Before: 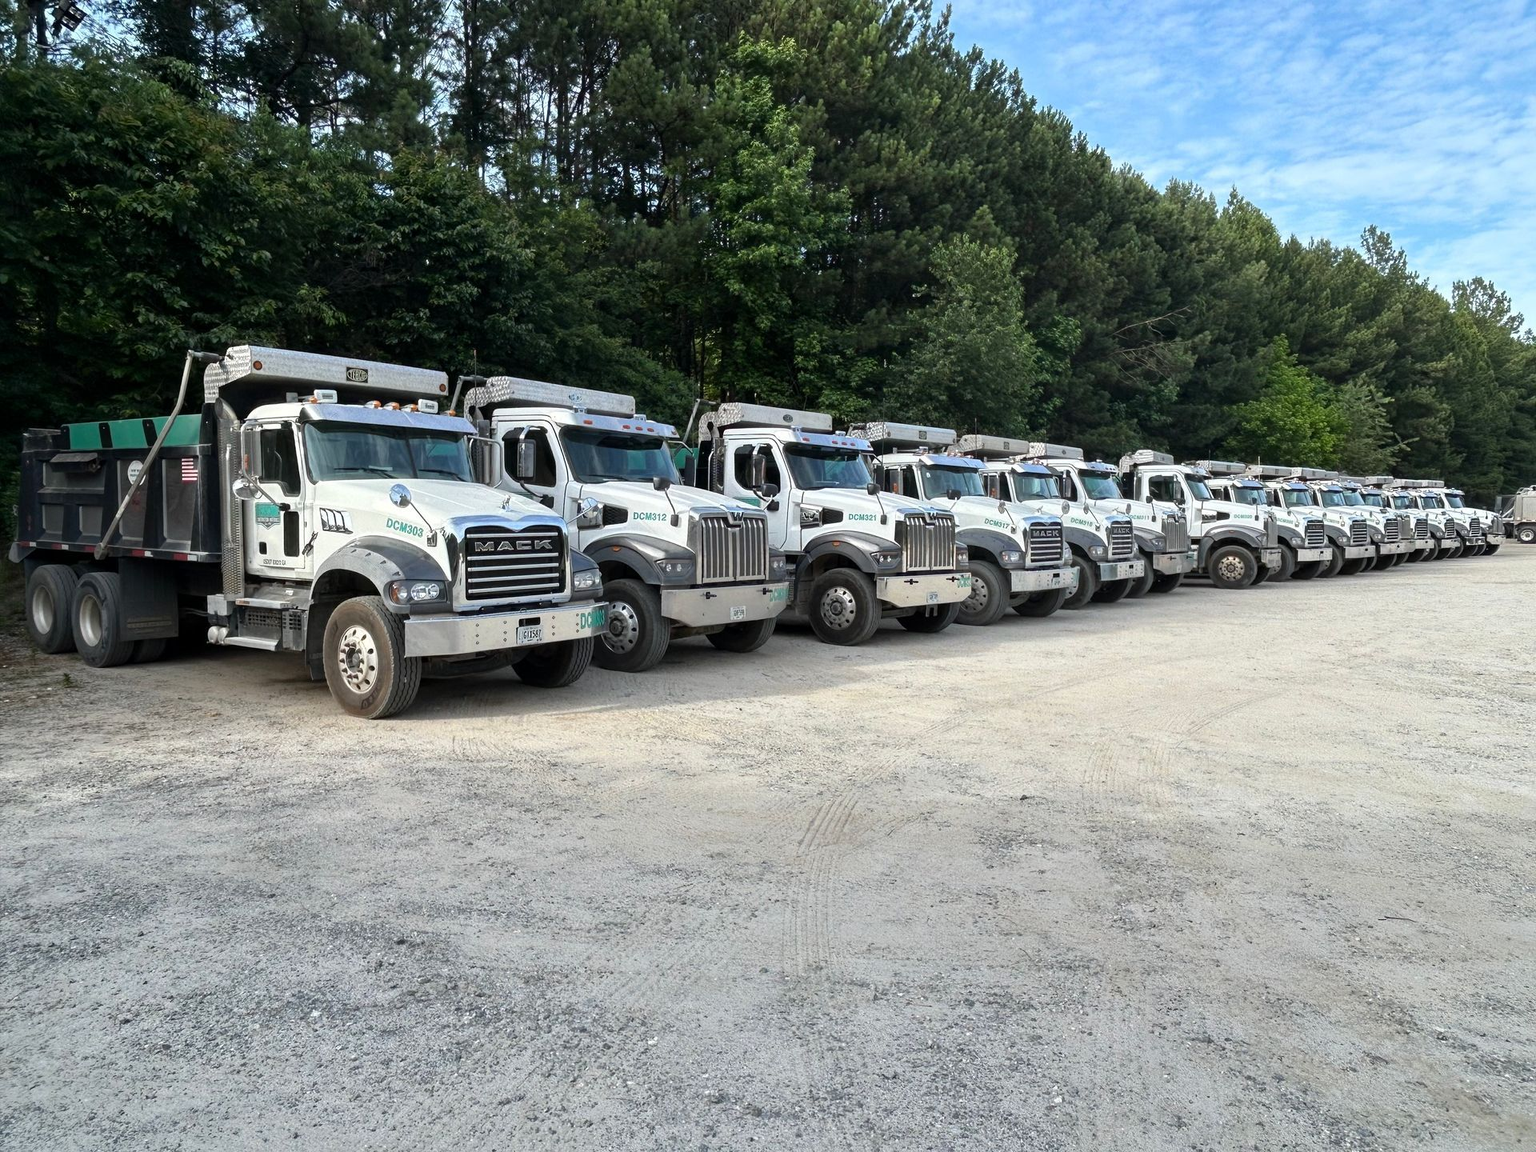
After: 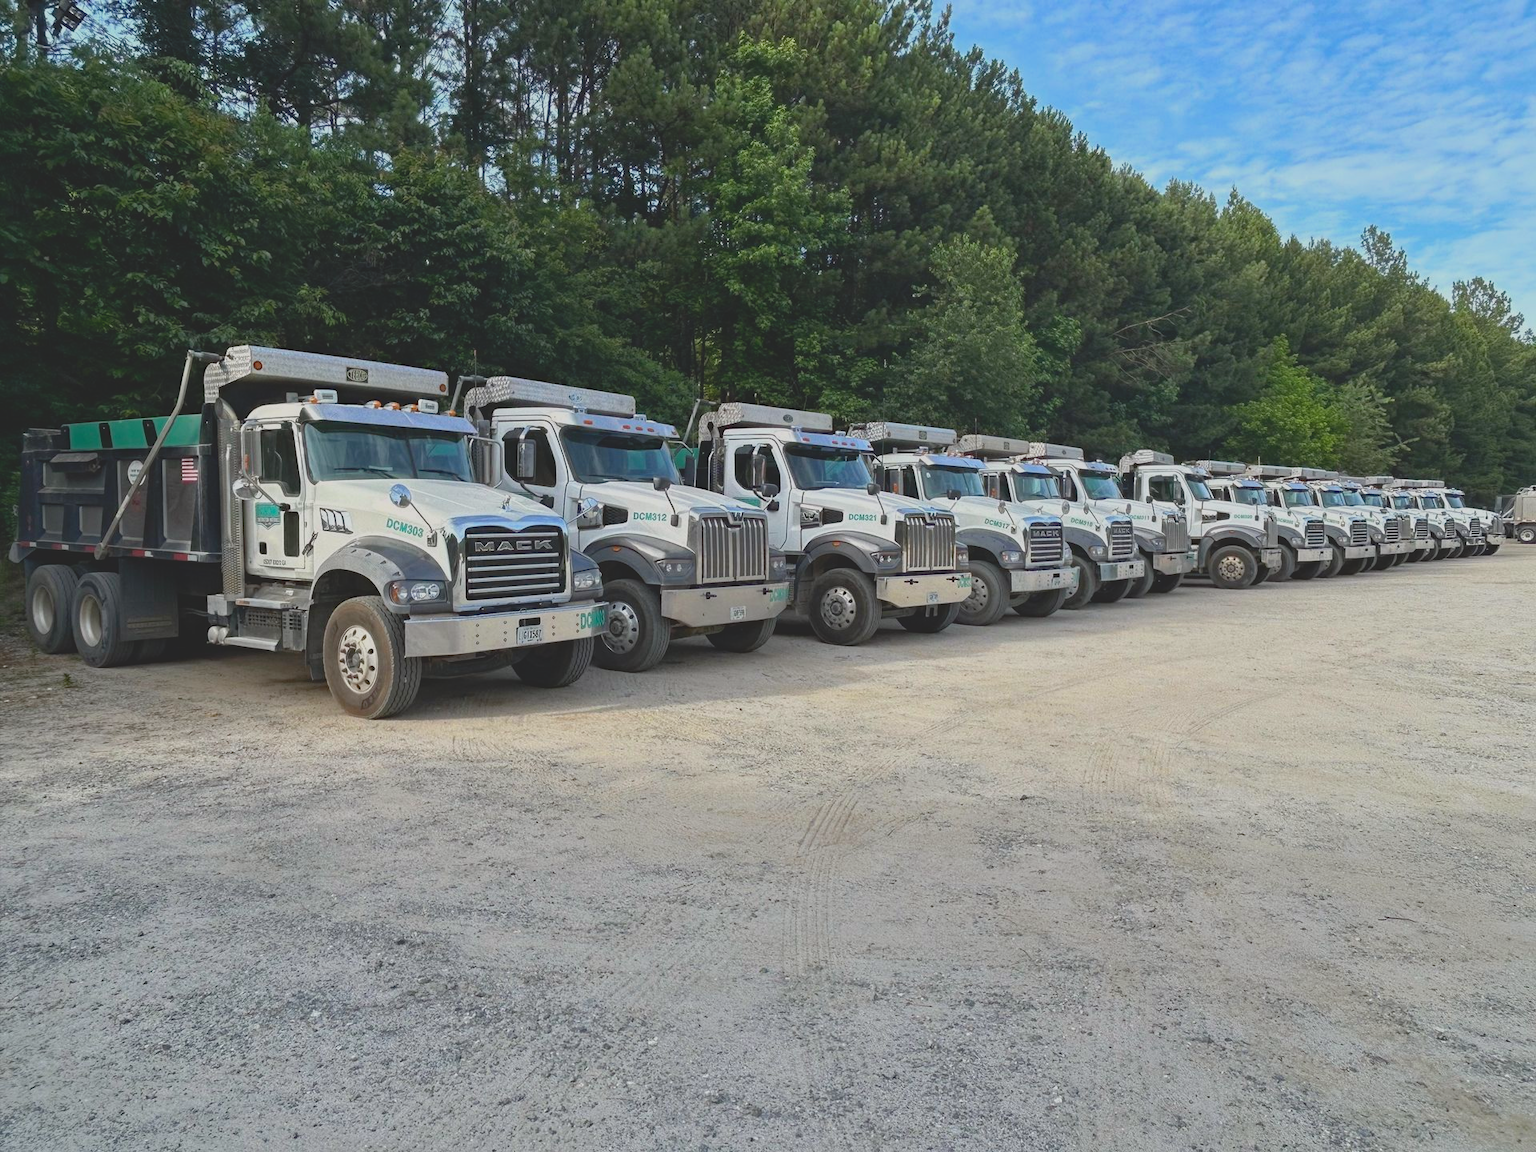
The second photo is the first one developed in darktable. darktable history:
contrast brightness saturation: contrast -0.296
haze removal: compatibility mode true, adaptive false
